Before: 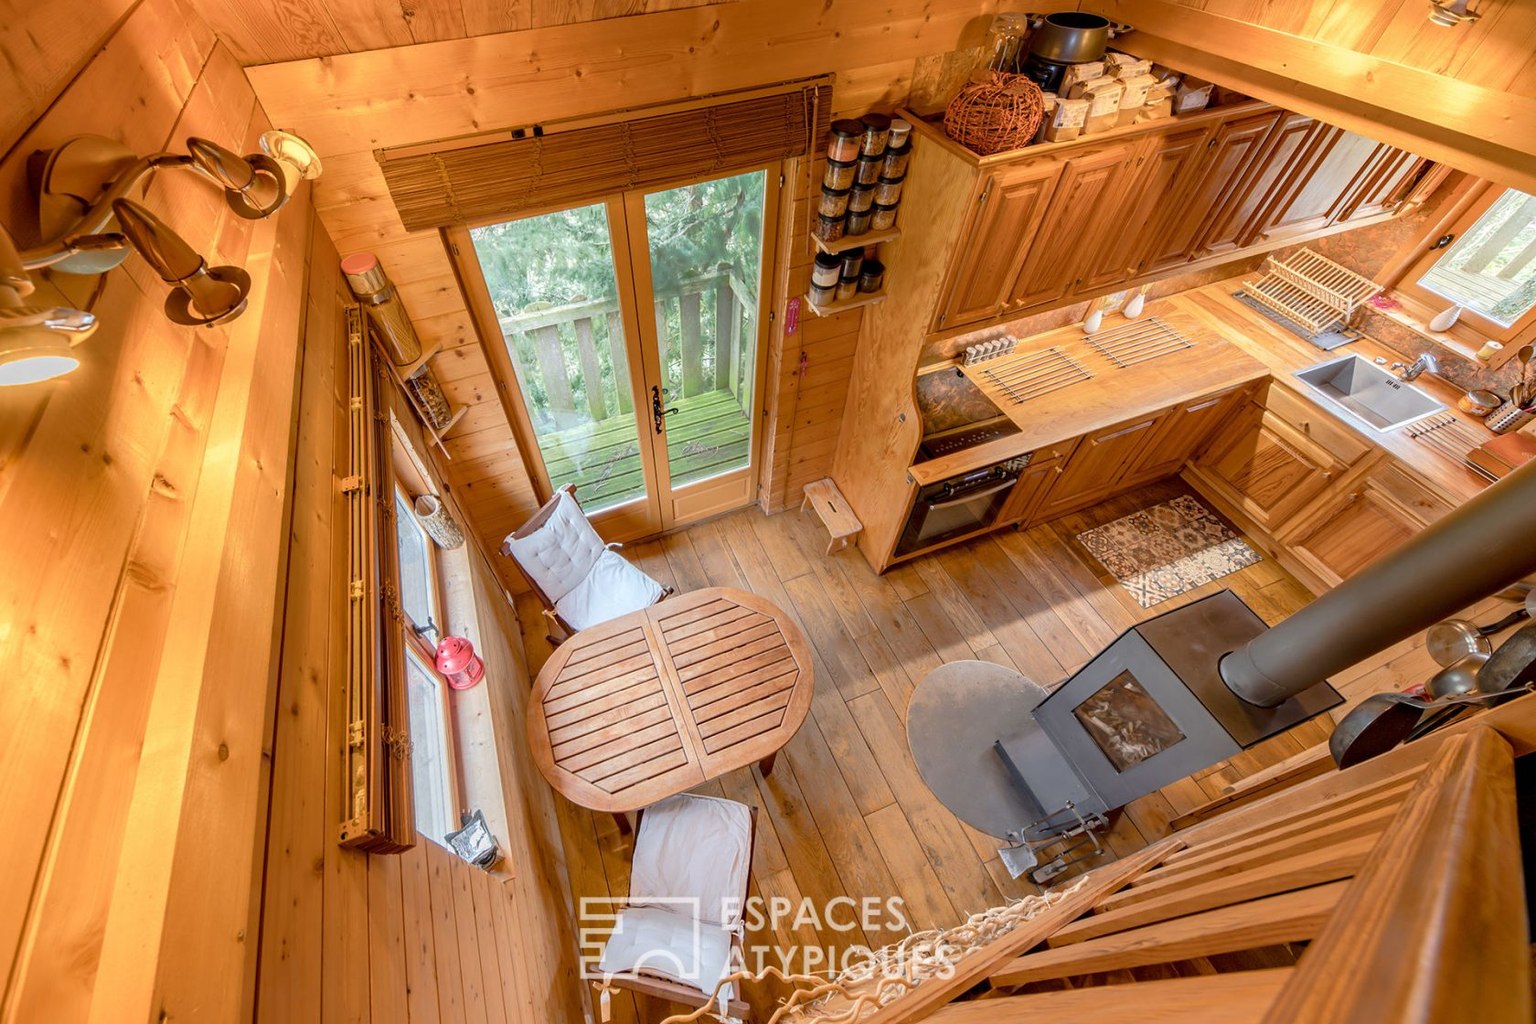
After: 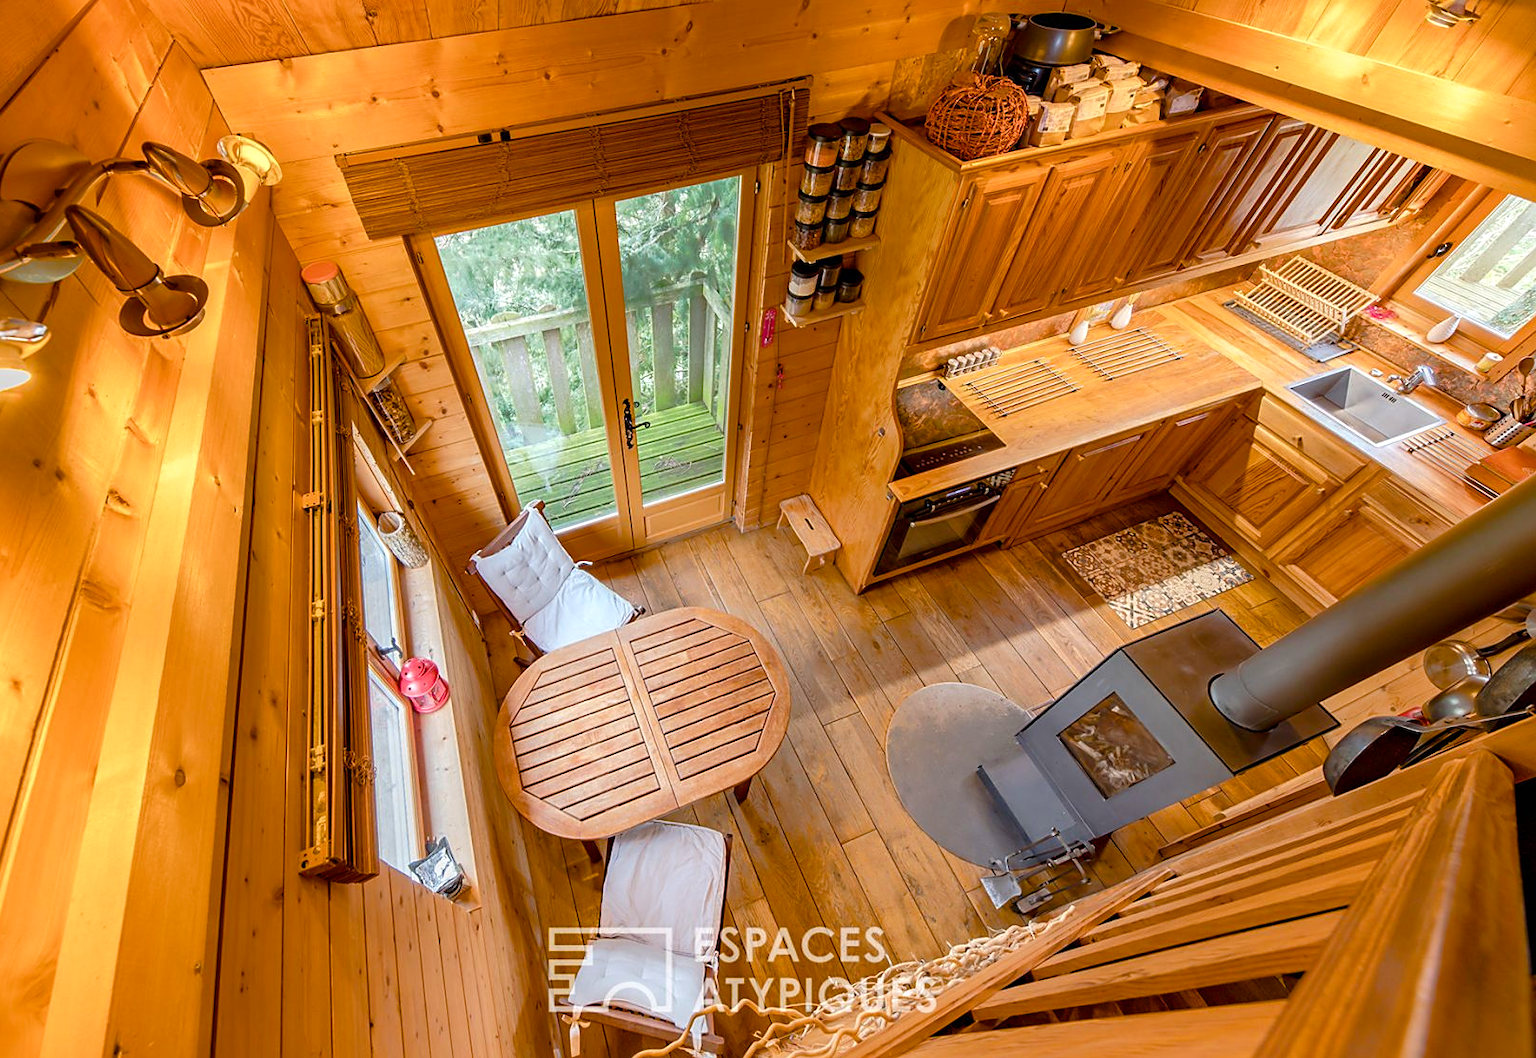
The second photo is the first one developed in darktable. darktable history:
sharpen: radius 1.864, amount 0.398, threshold 1.271
crop and rotate: left 3.238%
color balance rgb: linear chroma grading › global chroma 8.12%, perceptual saturation grading › global saturation 9.07%, perceptual saturation grading › highlights -13.84%, perceptual saturation grading › mid-tones 14.88%, perceptual saturation grading › shadows 22.8%, perceptual brilliance grading › highlights 2.61%, global vibrance 12.07%
